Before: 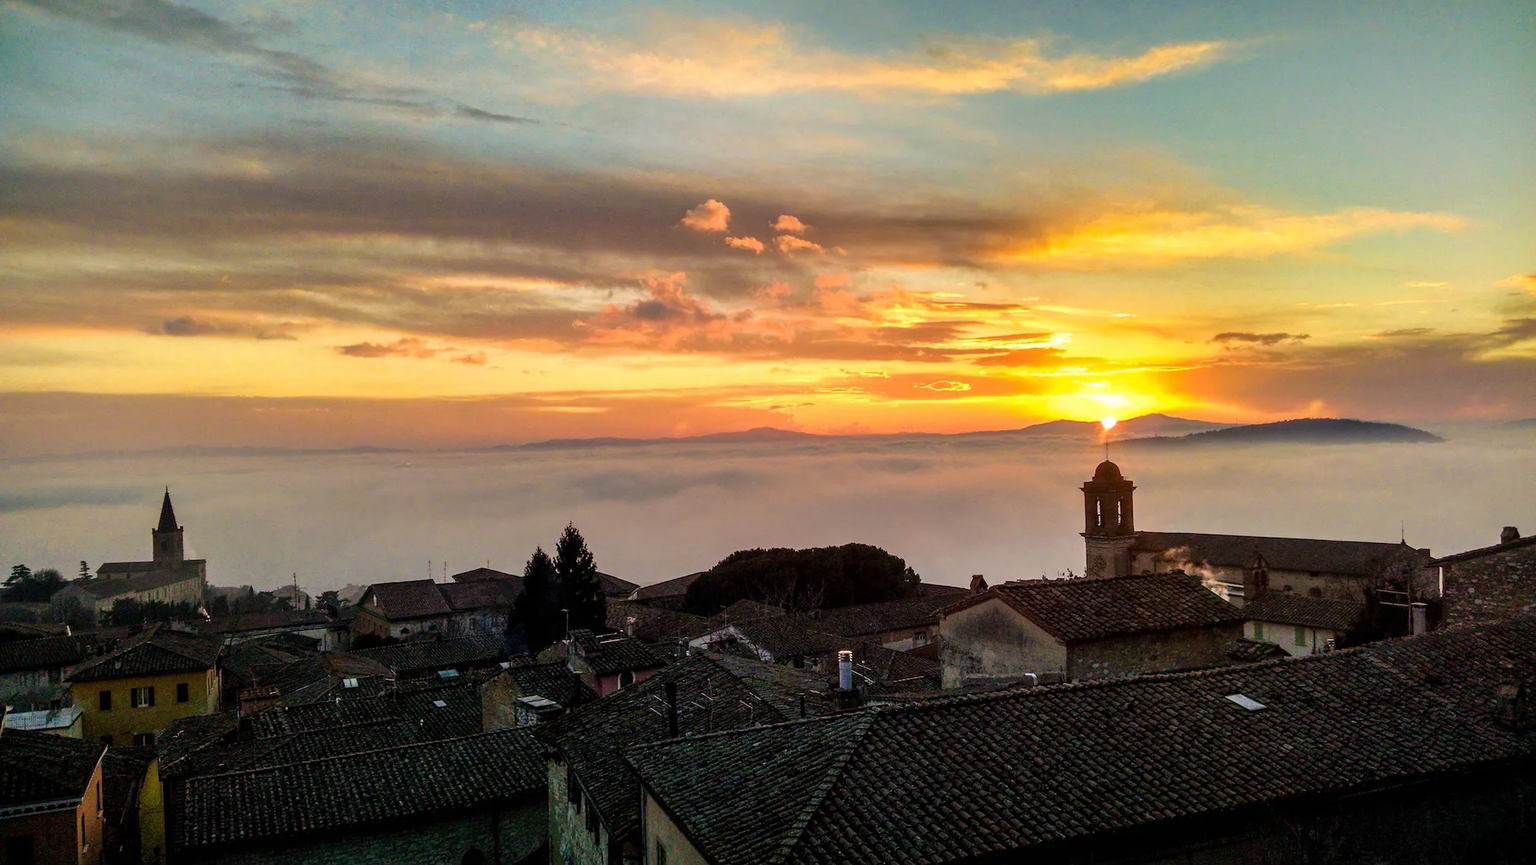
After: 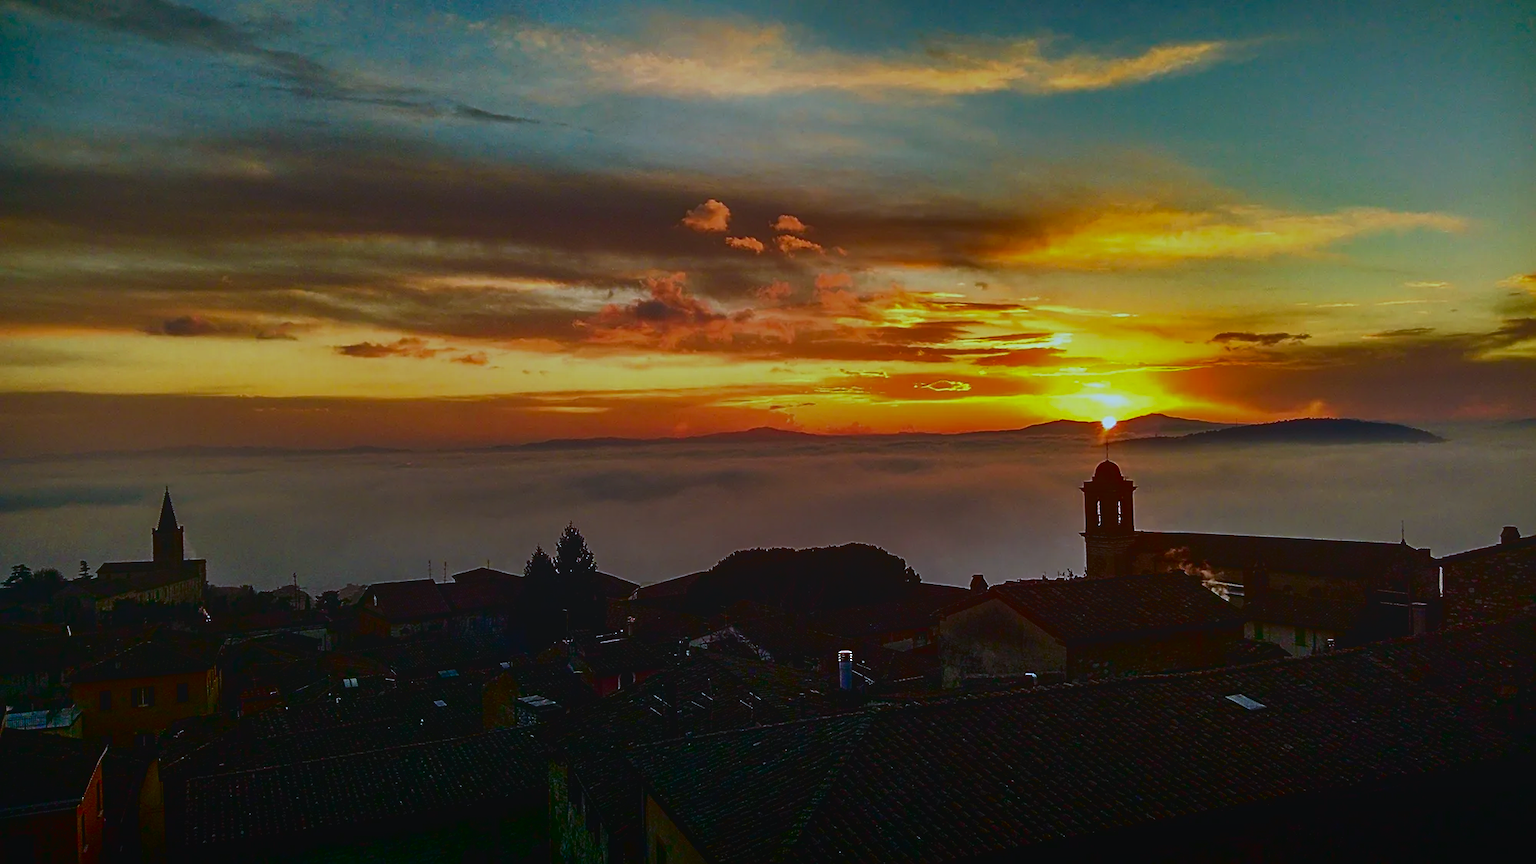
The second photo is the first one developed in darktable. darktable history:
local contrast: detail 69%
color correction: highlights a* -9.67, highlights b* -21.27
contrast brightness saturation: contrast 0.09, brightness -0.591, saturation 0.17
sharpen: on, module defaults
